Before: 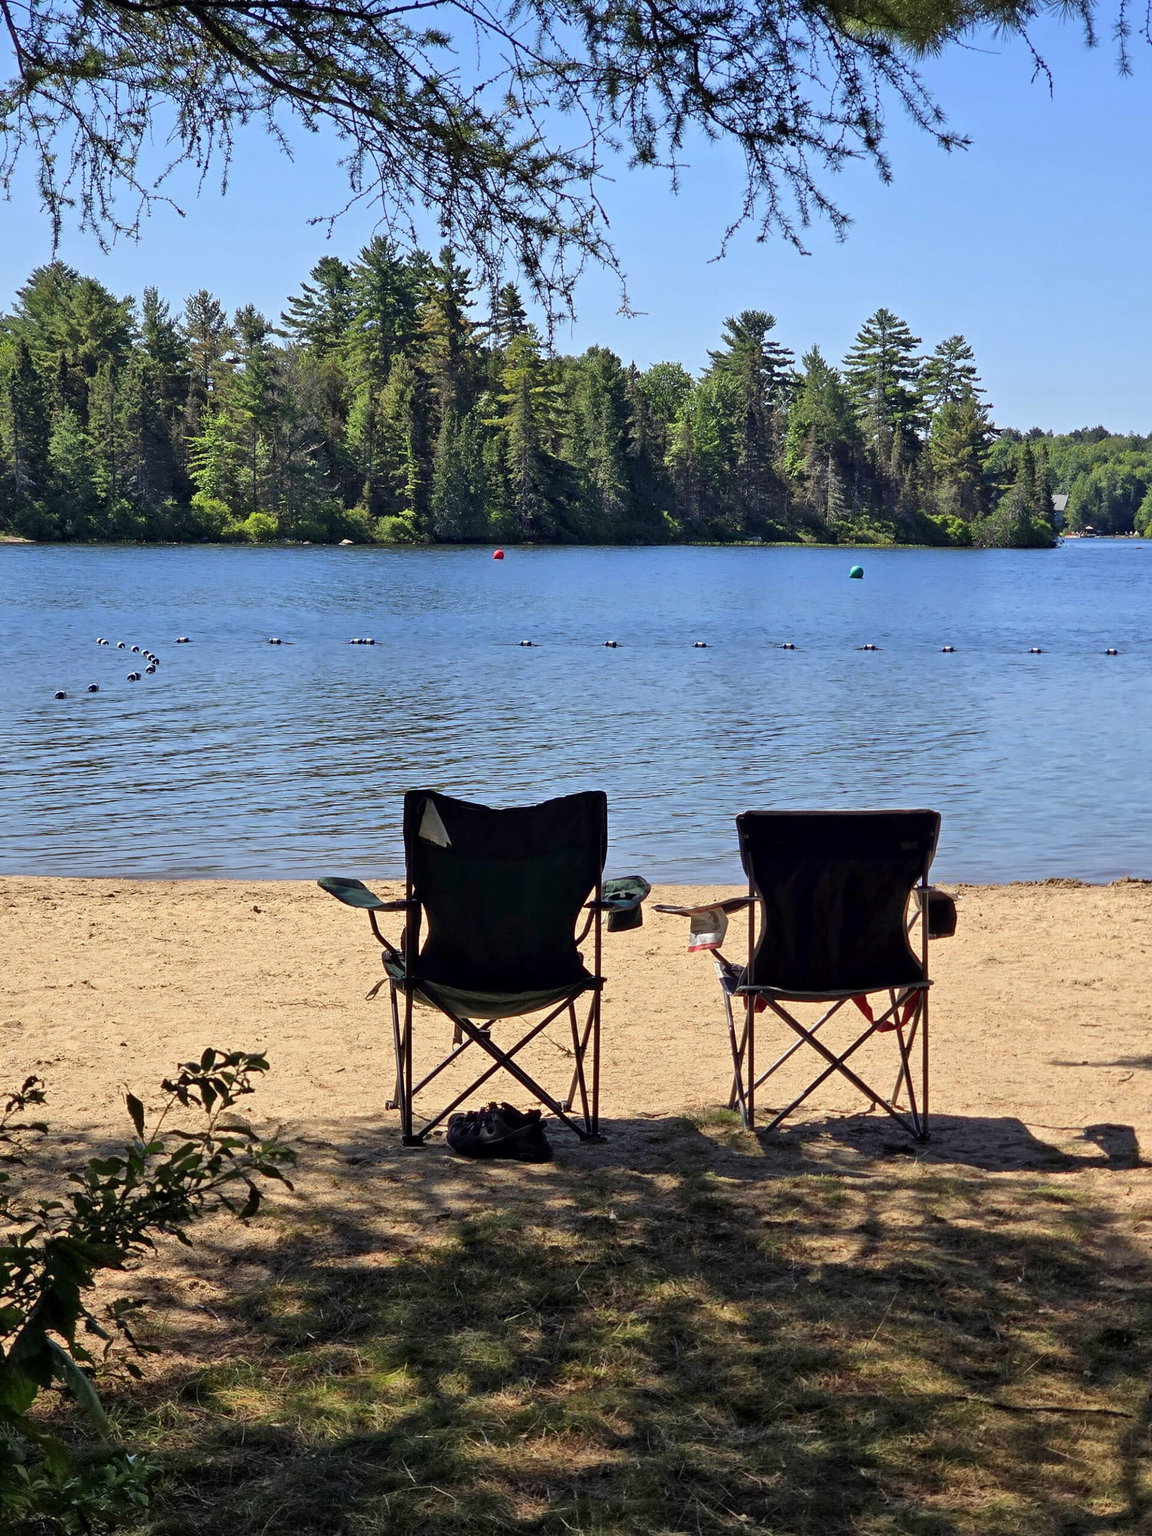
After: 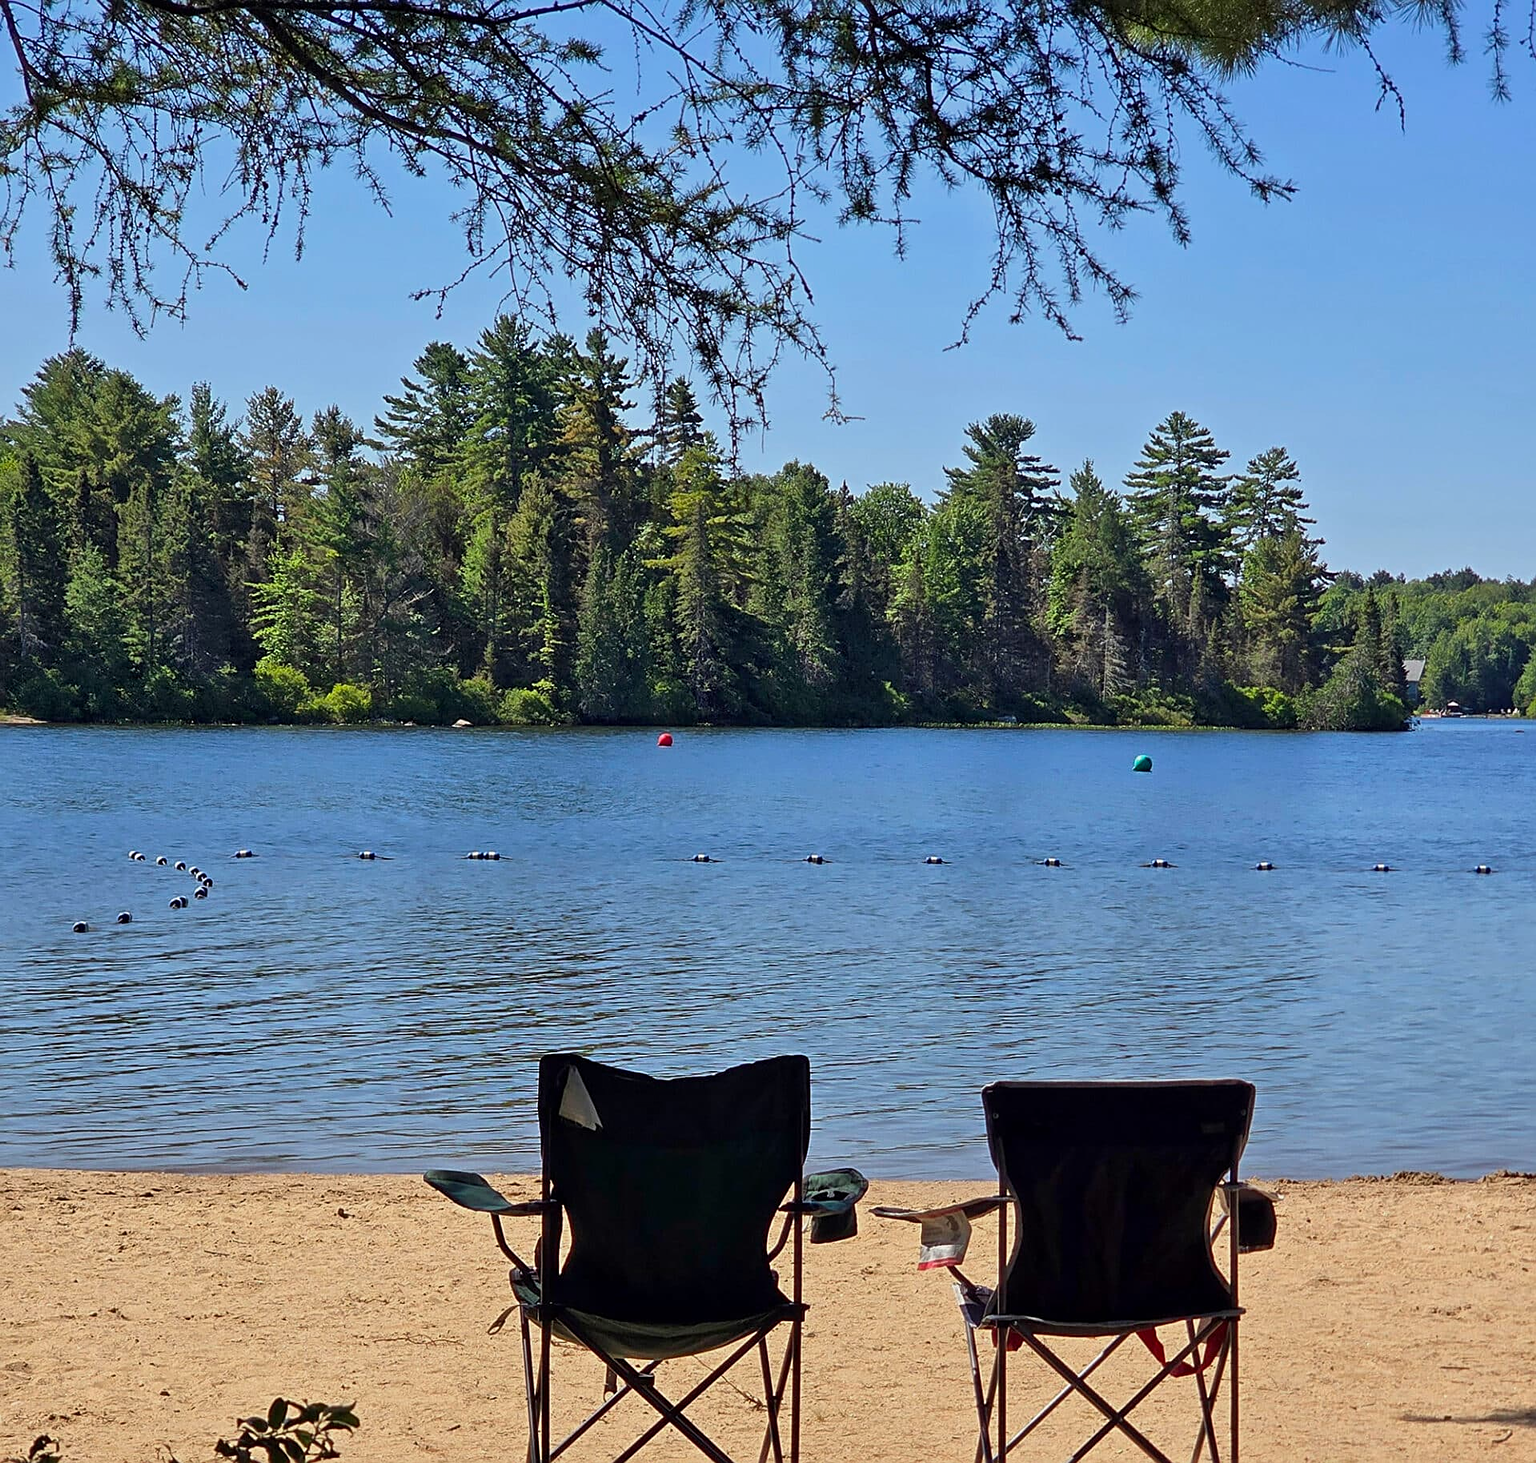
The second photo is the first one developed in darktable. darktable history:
sharpen: on, module defaults
exposure: exposure -0.153 EV
crop: bottom 28.576%
